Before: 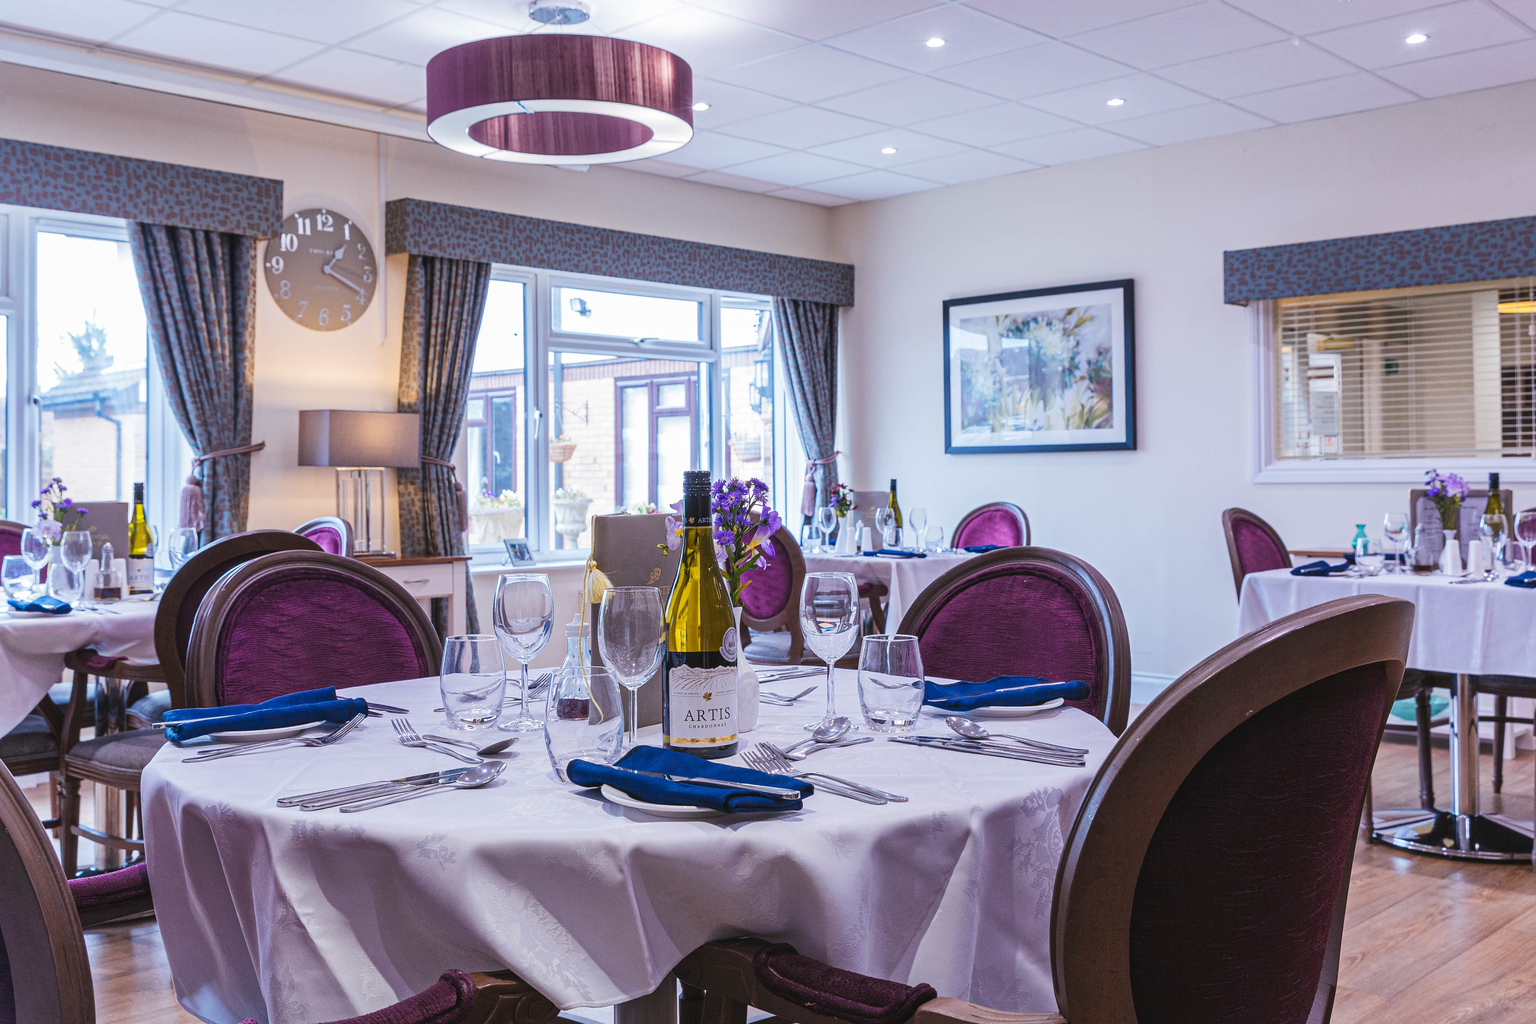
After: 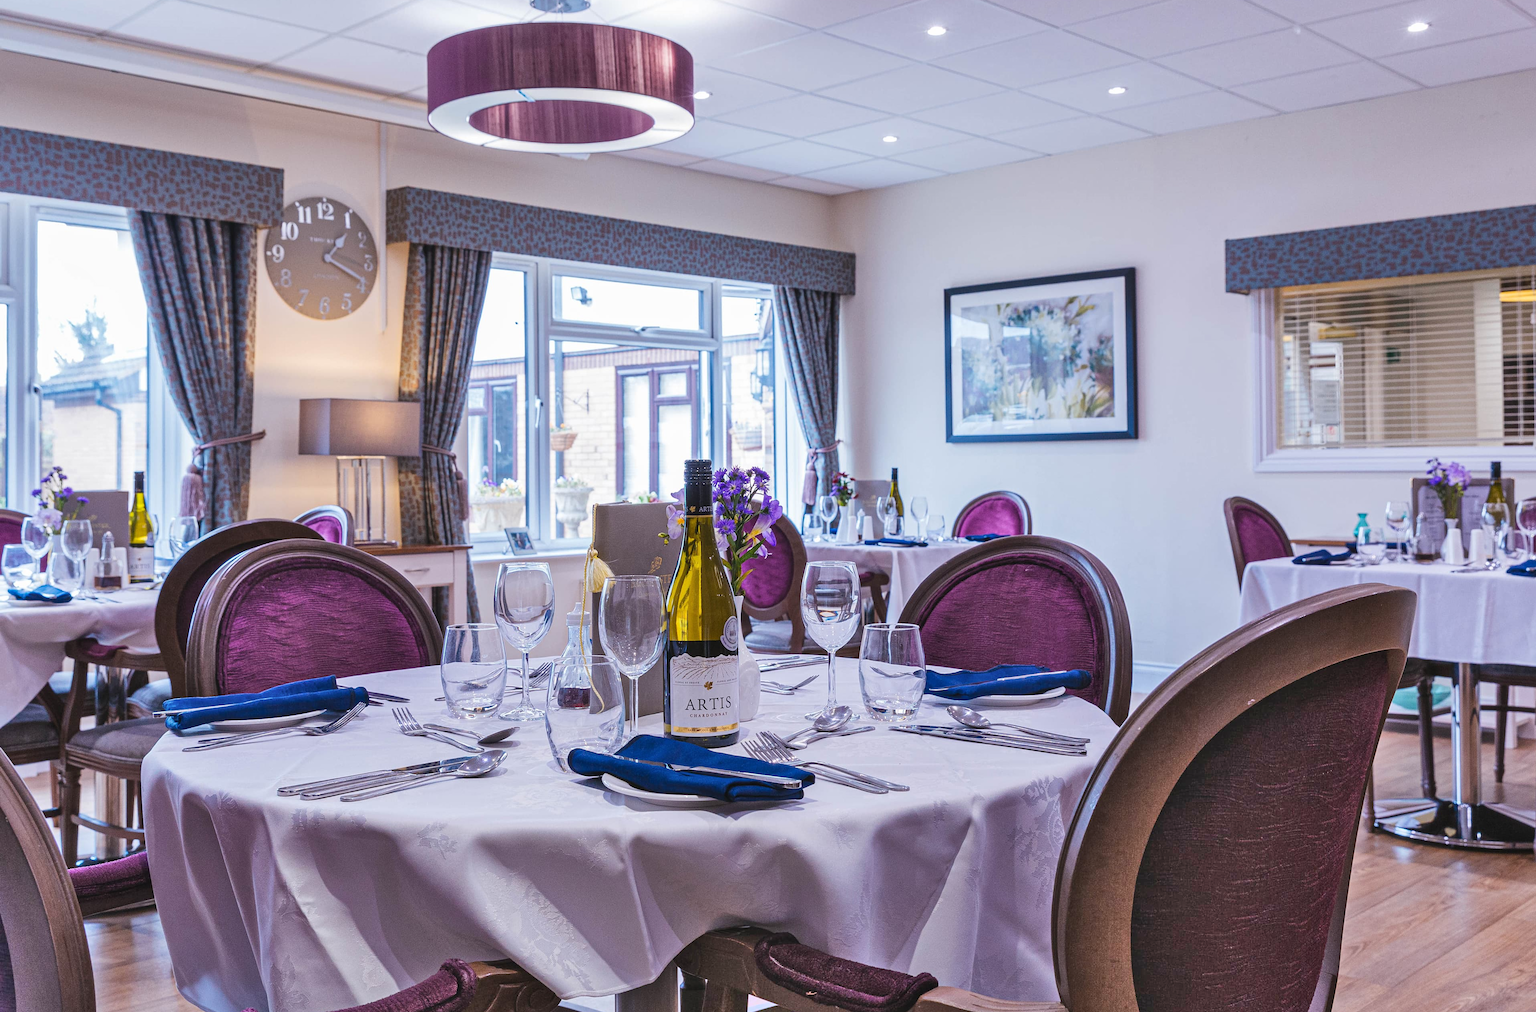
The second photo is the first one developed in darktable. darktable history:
shadows and highlights: shadows 74.48, highlights -25.28, highlights color adjustment 40.01%, soften with gaussian
crop: top 1.204%, right 0.095%
